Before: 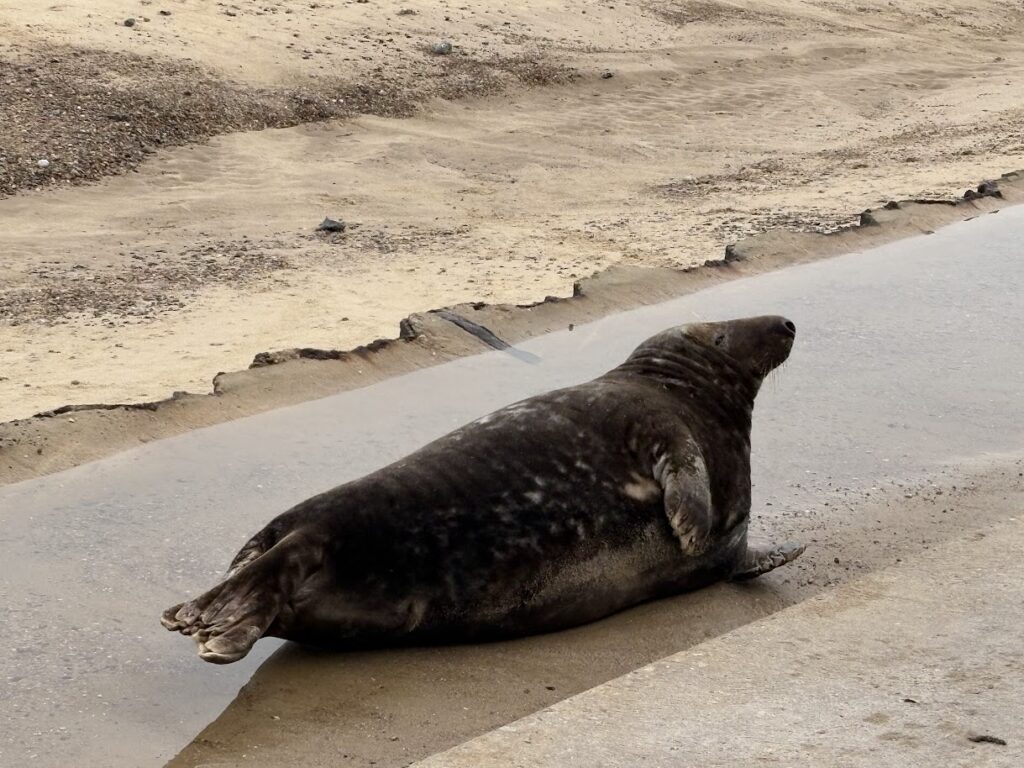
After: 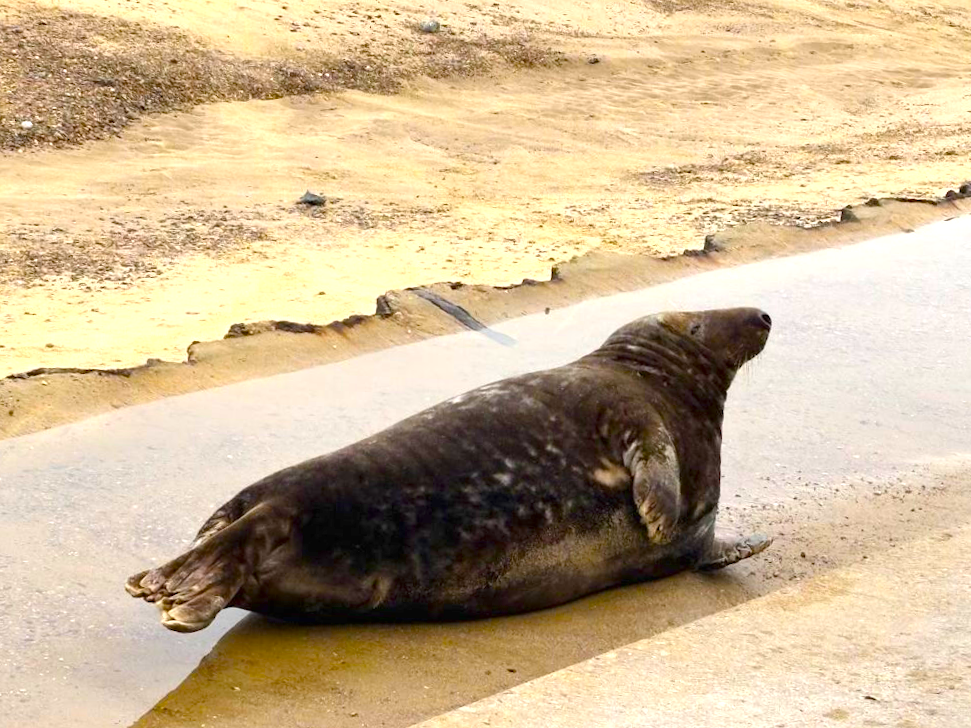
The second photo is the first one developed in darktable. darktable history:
color balance: input saturation 134.34%, contrast -10.04%, contrast fulcrum 19.67%, output saturation 133.51%
crop and rotate: angle -2.38°
exposure: black level correction 0, exposure 1 EV, compensate exposure bias true, compensate highlight preservation false
